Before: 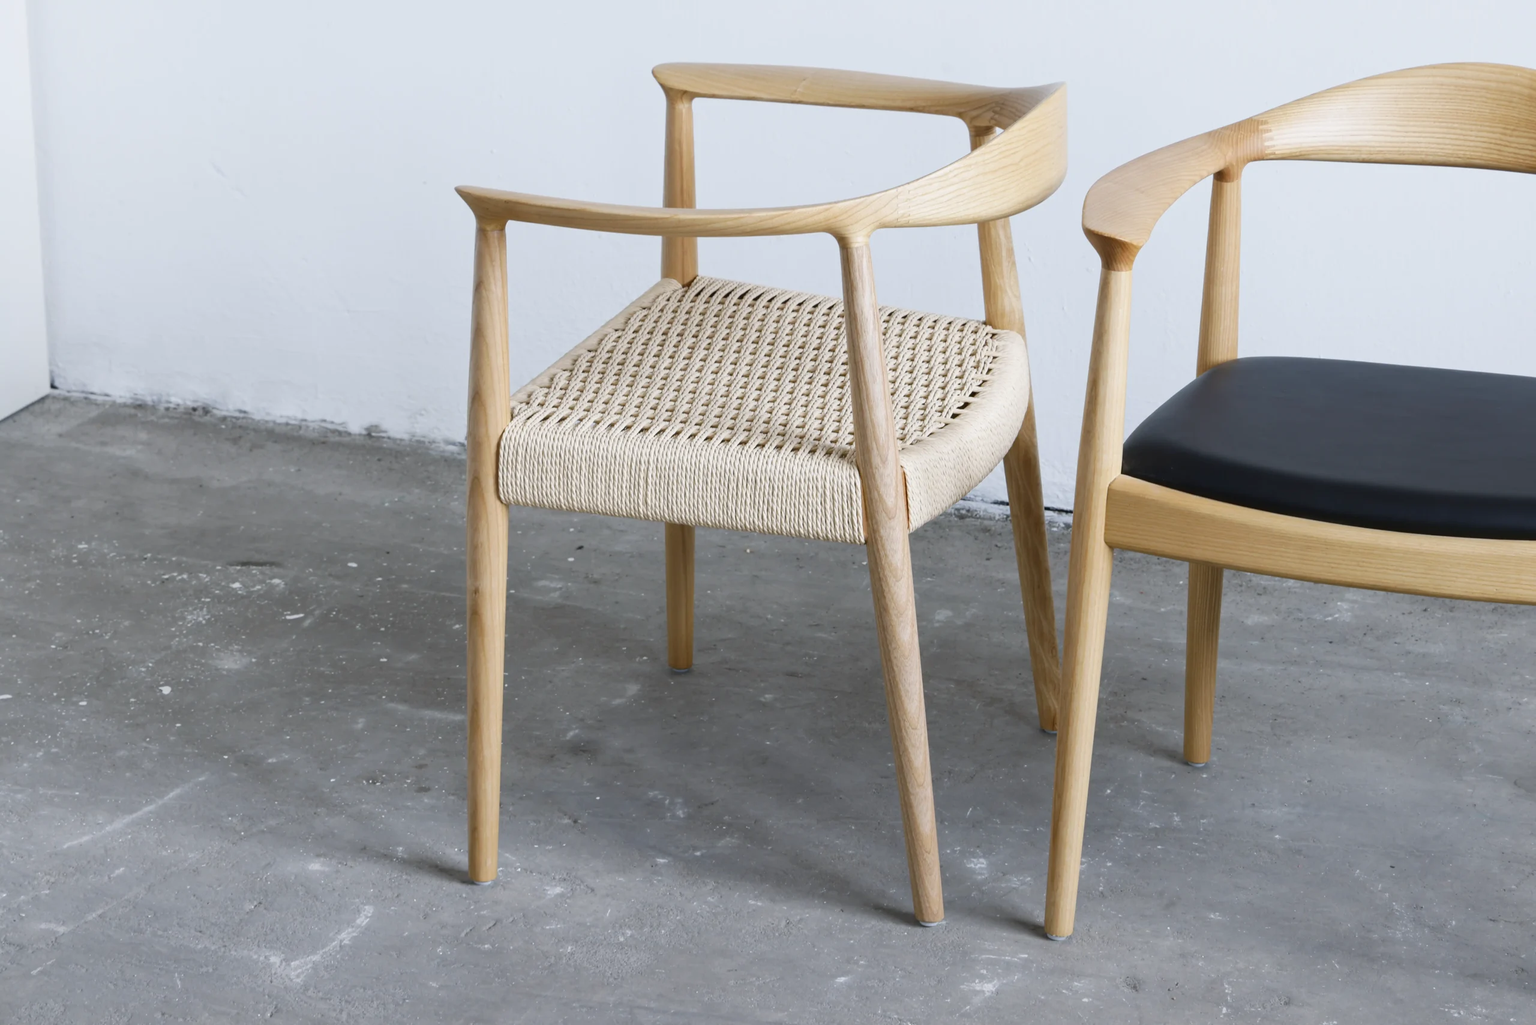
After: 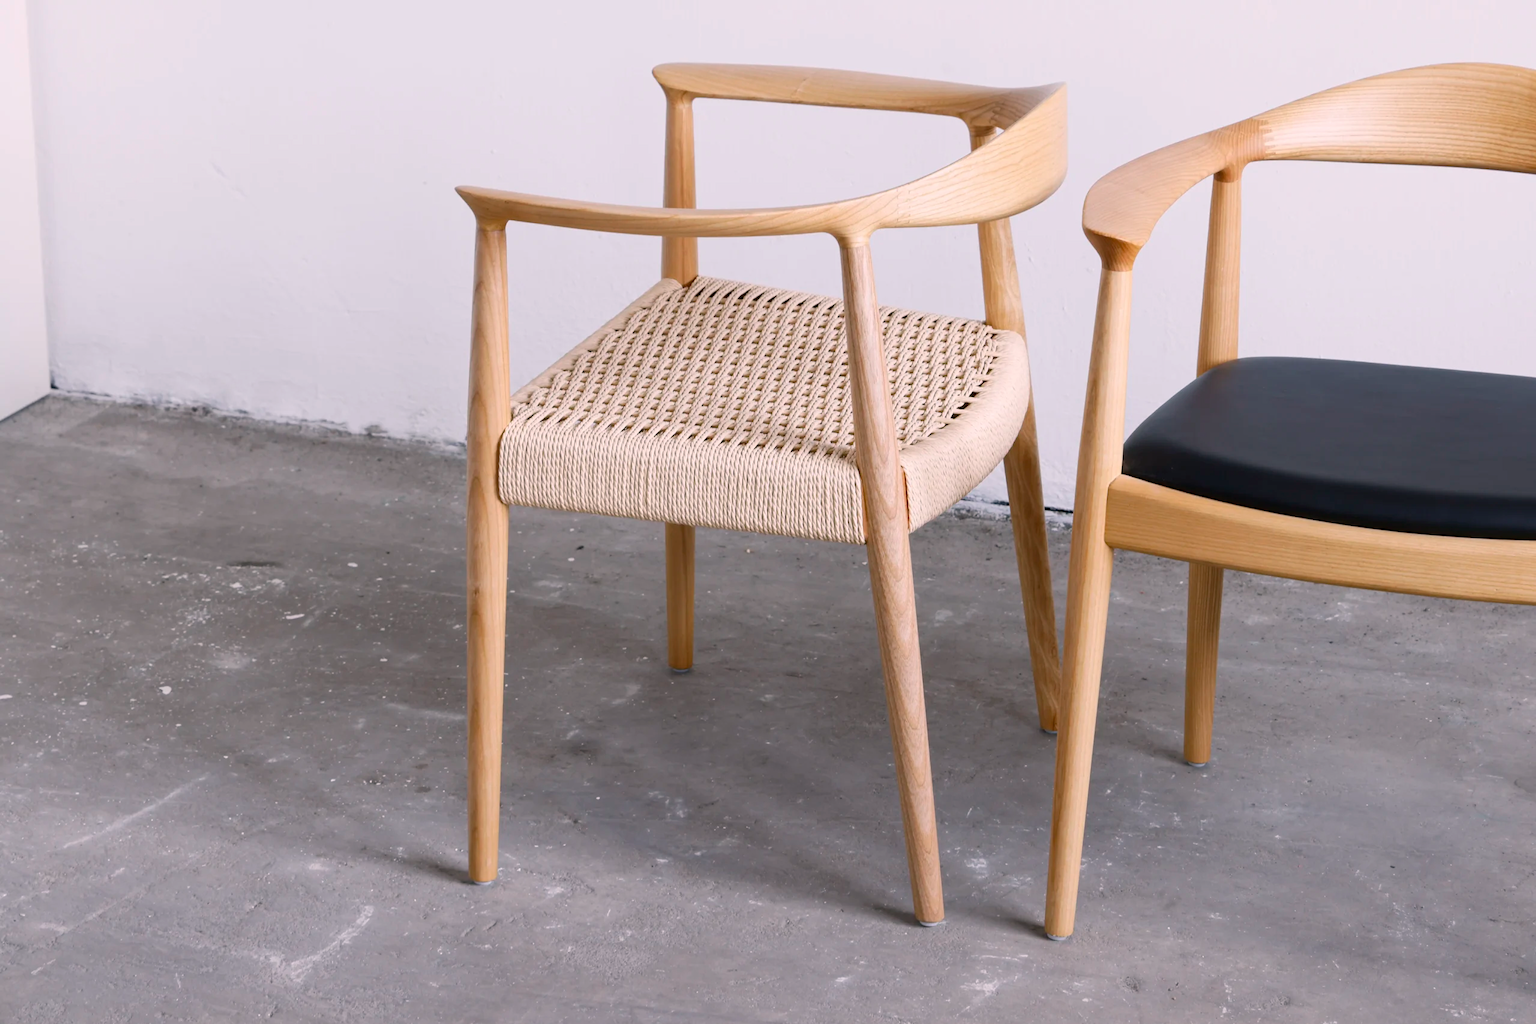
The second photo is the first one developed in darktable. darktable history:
exposure: compensate exposure bias true, compensate highlight preservation false
color calibration: output R [1.063, -0.012, -0.003, 0], output B [-0.079, 0.047, 1, 0], illuminant same as pipeline (D50), adaptation XYZ, x 0.347, y 0.358, temperature 5009.85 K
